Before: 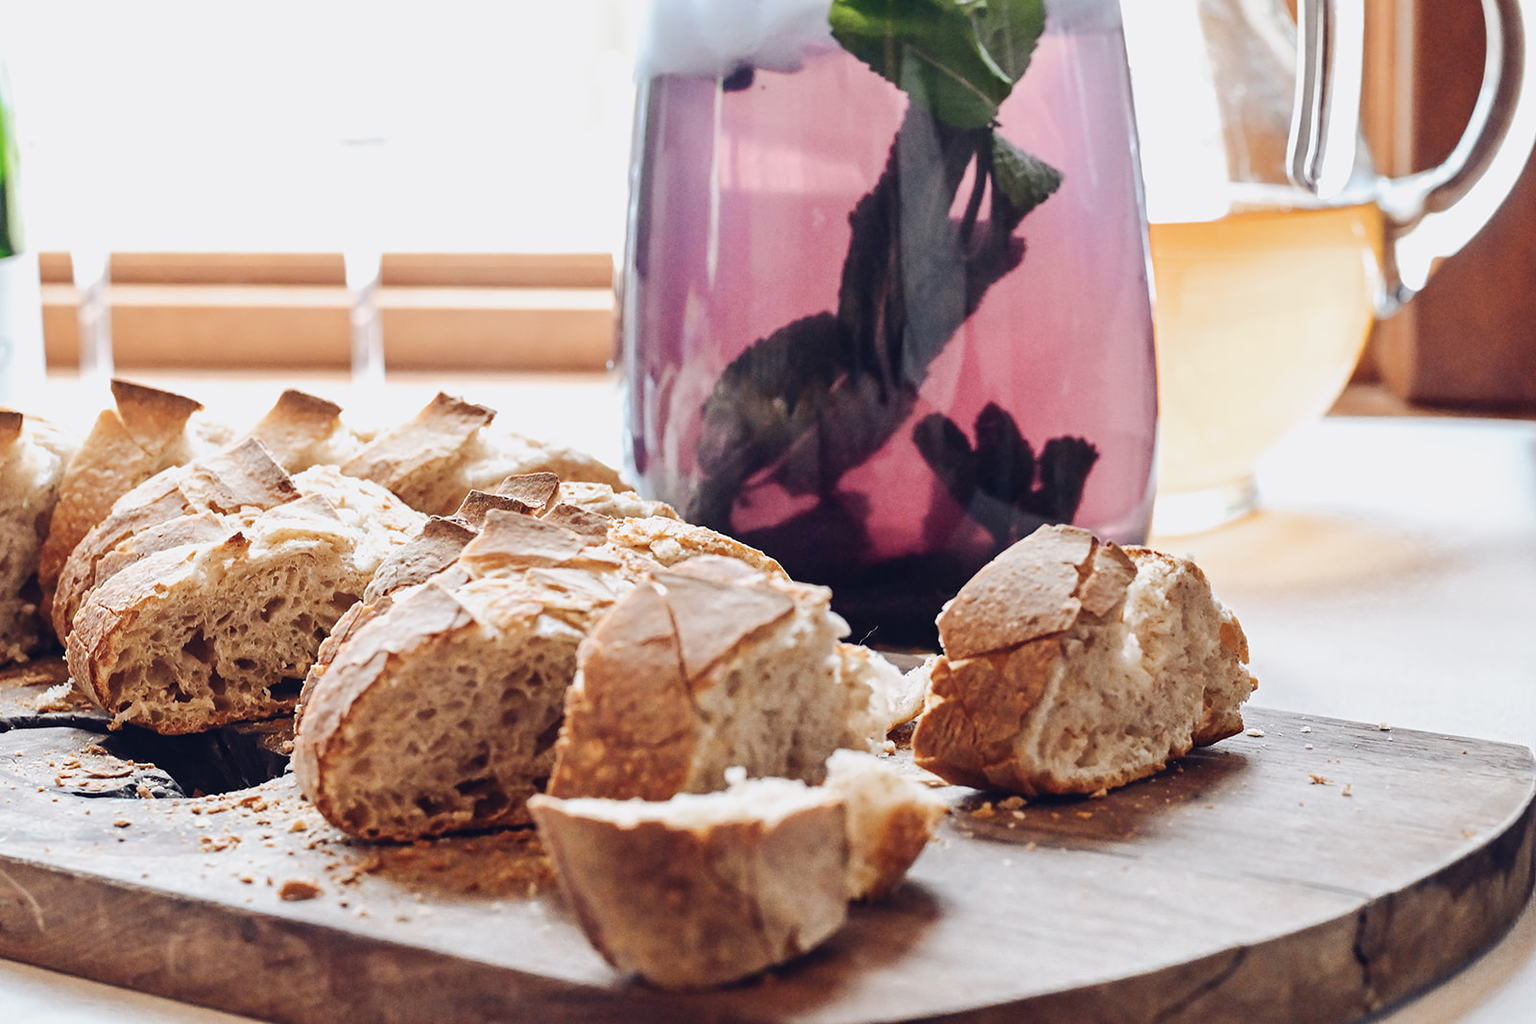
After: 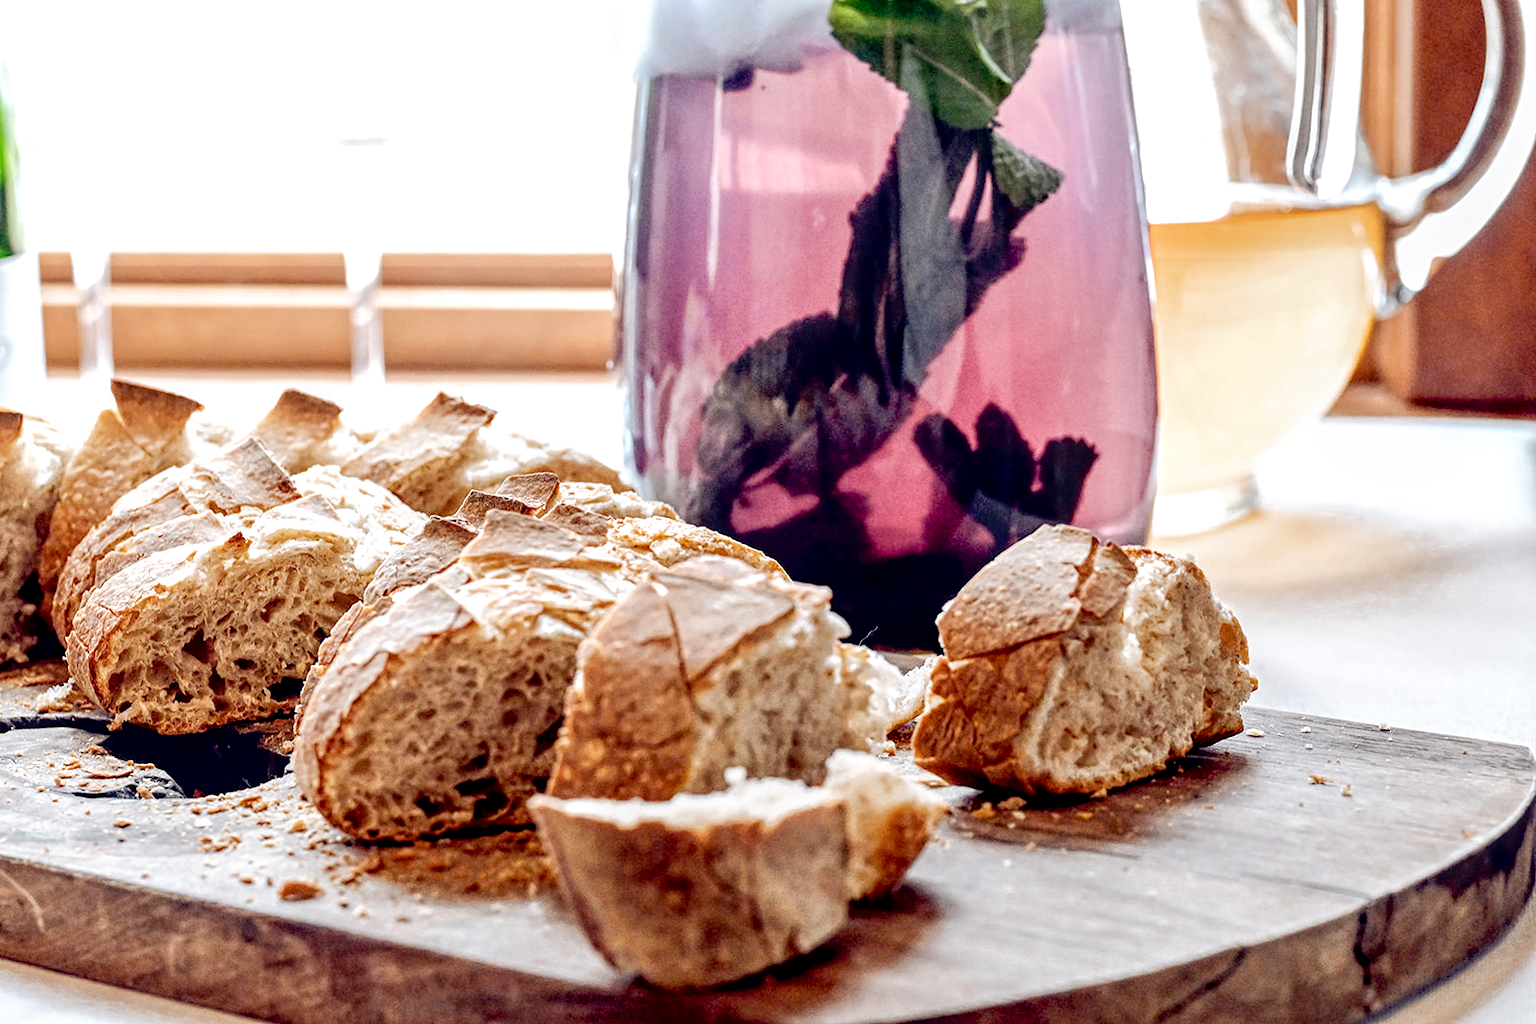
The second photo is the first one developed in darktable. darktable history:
exposure: black level correction 0.025, exposure 0.182 EV, compensate highlight preservation false
local contrast: highlights 74%, shadows 55%, detail 176%, midtone range 0.207
